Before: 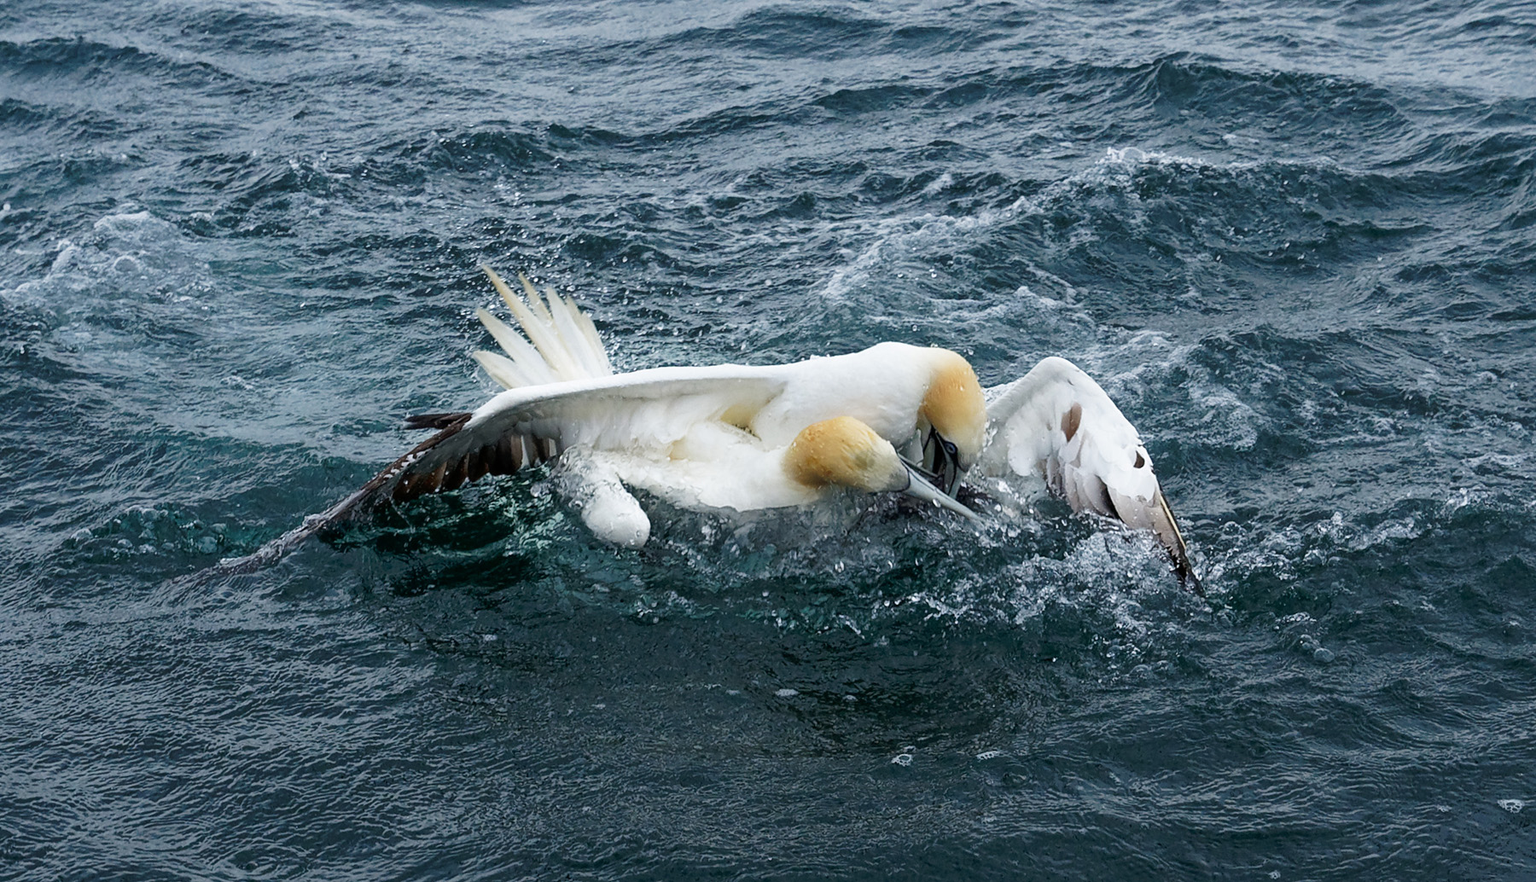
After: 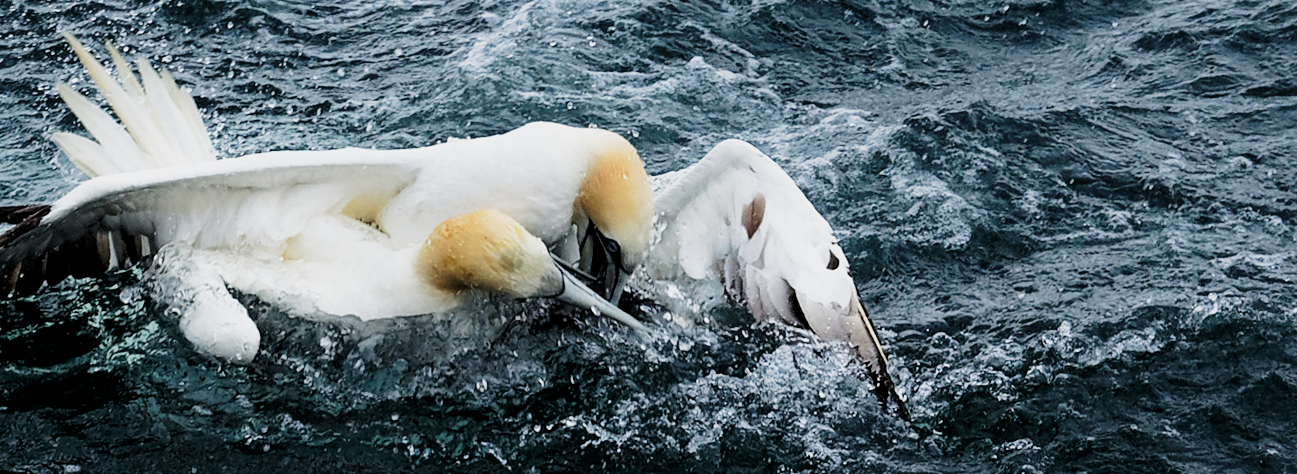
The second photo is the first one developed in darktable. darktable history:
filmic rgb: black relative exposure -5 EV, white relative exposure 3.5 EV, hardness 3.19, contrast 1.3, highlights saturation mix -50%
exposure: exposure 0.2 EV, compensate highlight preservation false
crop and rotate: left 27.938%, top 27.046%, bottom 27.046%
